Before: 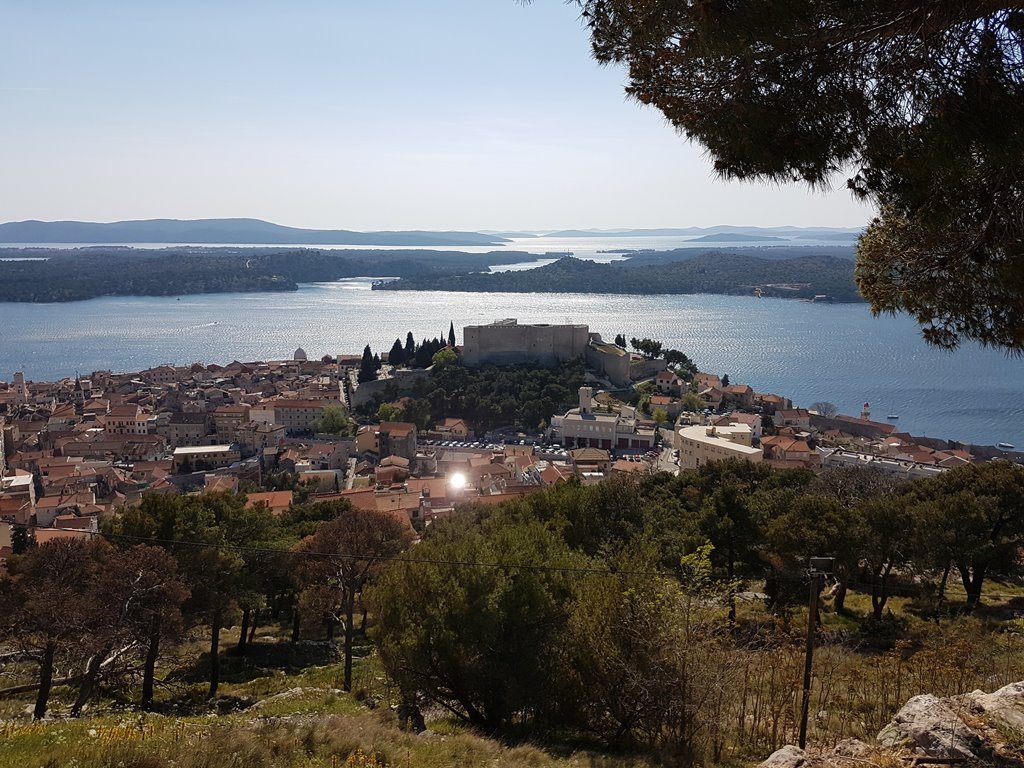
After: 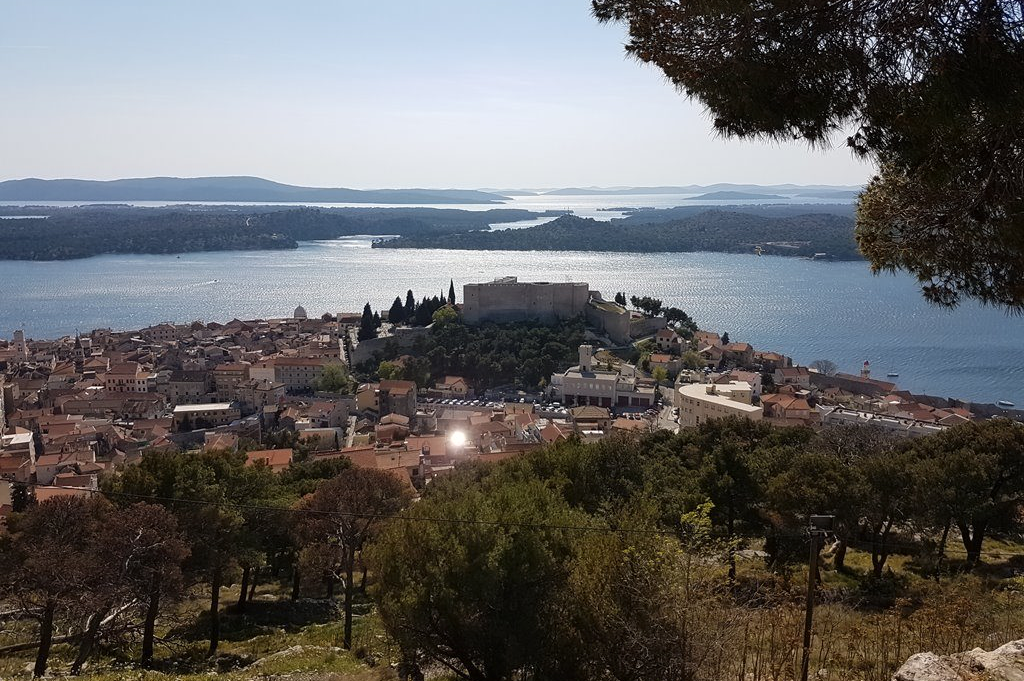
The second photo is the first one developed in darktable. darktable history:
contrast equalizer: octaves 7, y [[0.5 ×6], [0.5 ×6], [0.5 ×6], [0 ×6], [0, 0, 0, 0.581, 0.011, 0]]
crop and rotate: top 5.473%, bottom 5.836%
